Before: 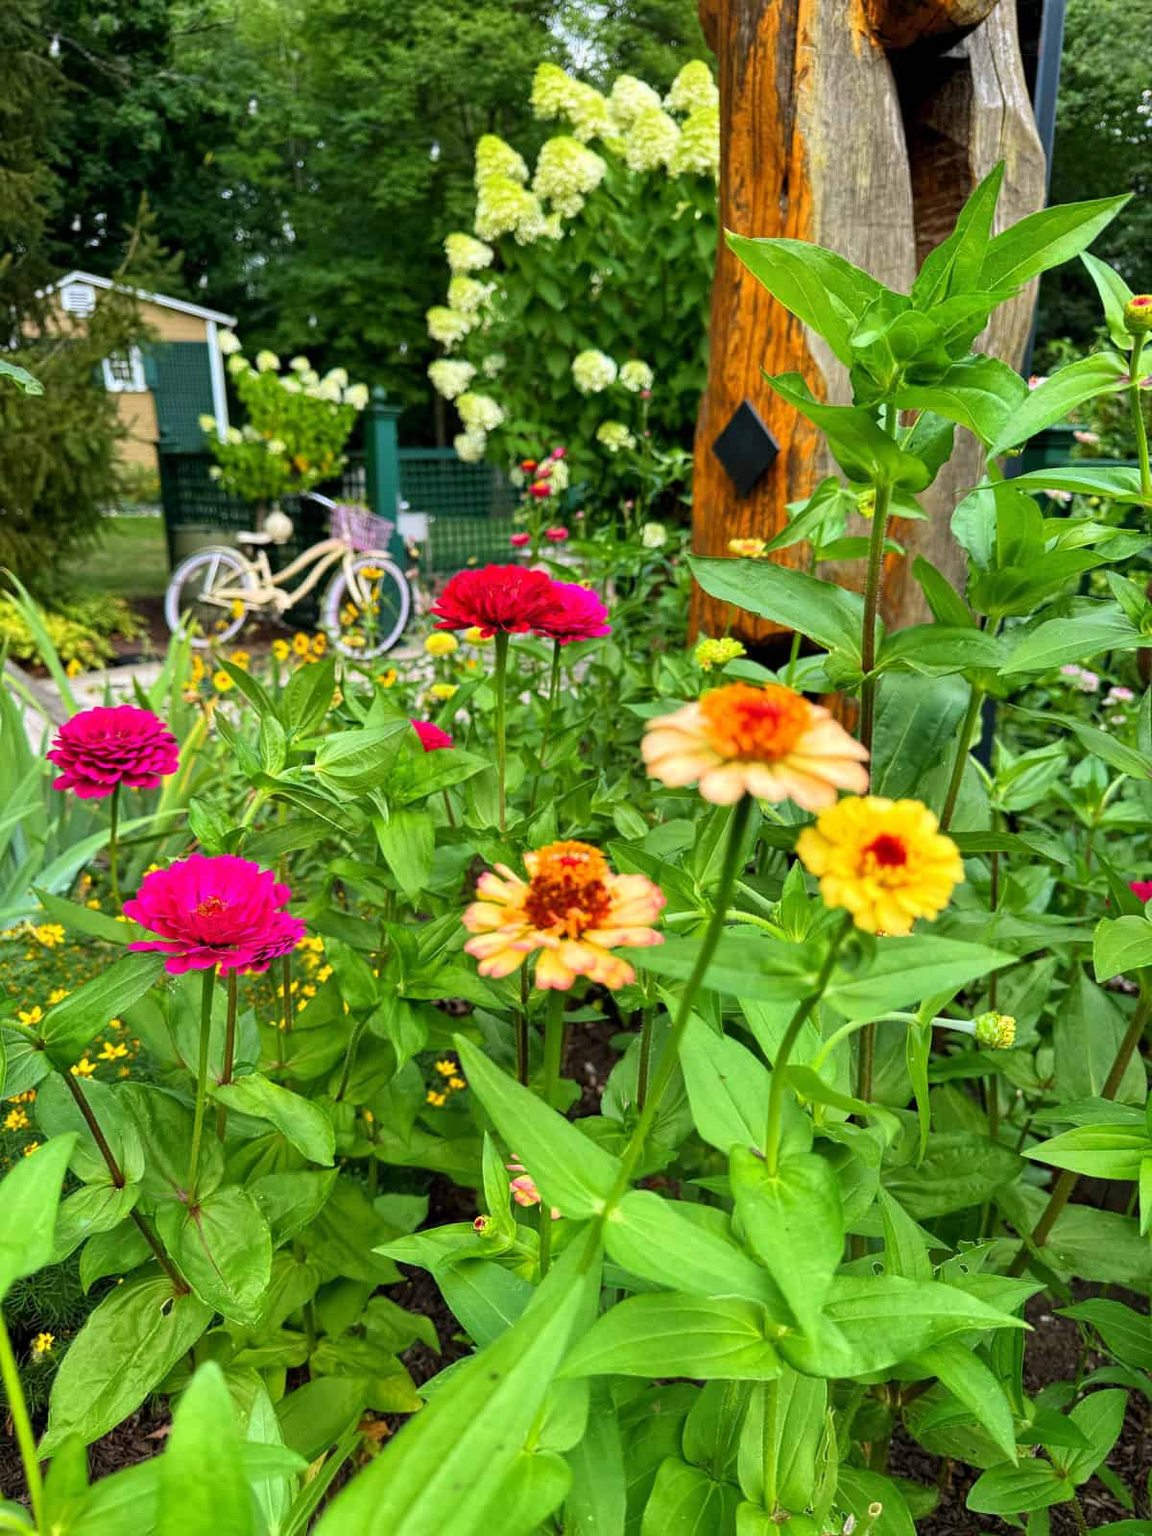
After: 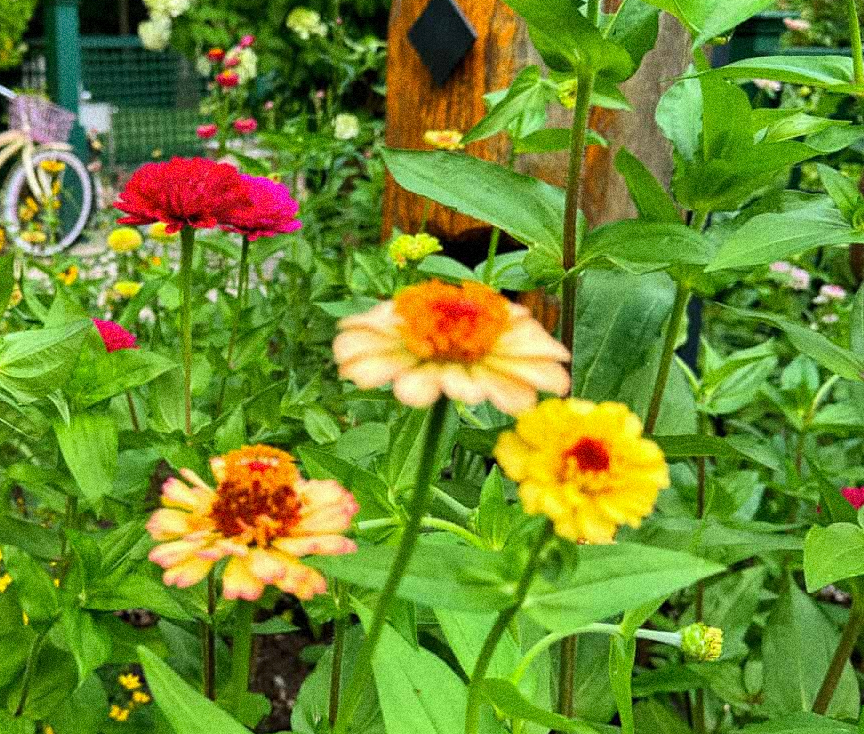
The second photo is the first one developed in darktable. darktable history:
crop and rotate: left 27.938%, top 27.046%, bottom 27.046%
color correction: highlights a* -2.68, highlights b* 2.57
grain: coarseness 14.49 ISO, strength 48.04%, mid-tones bias 35%
